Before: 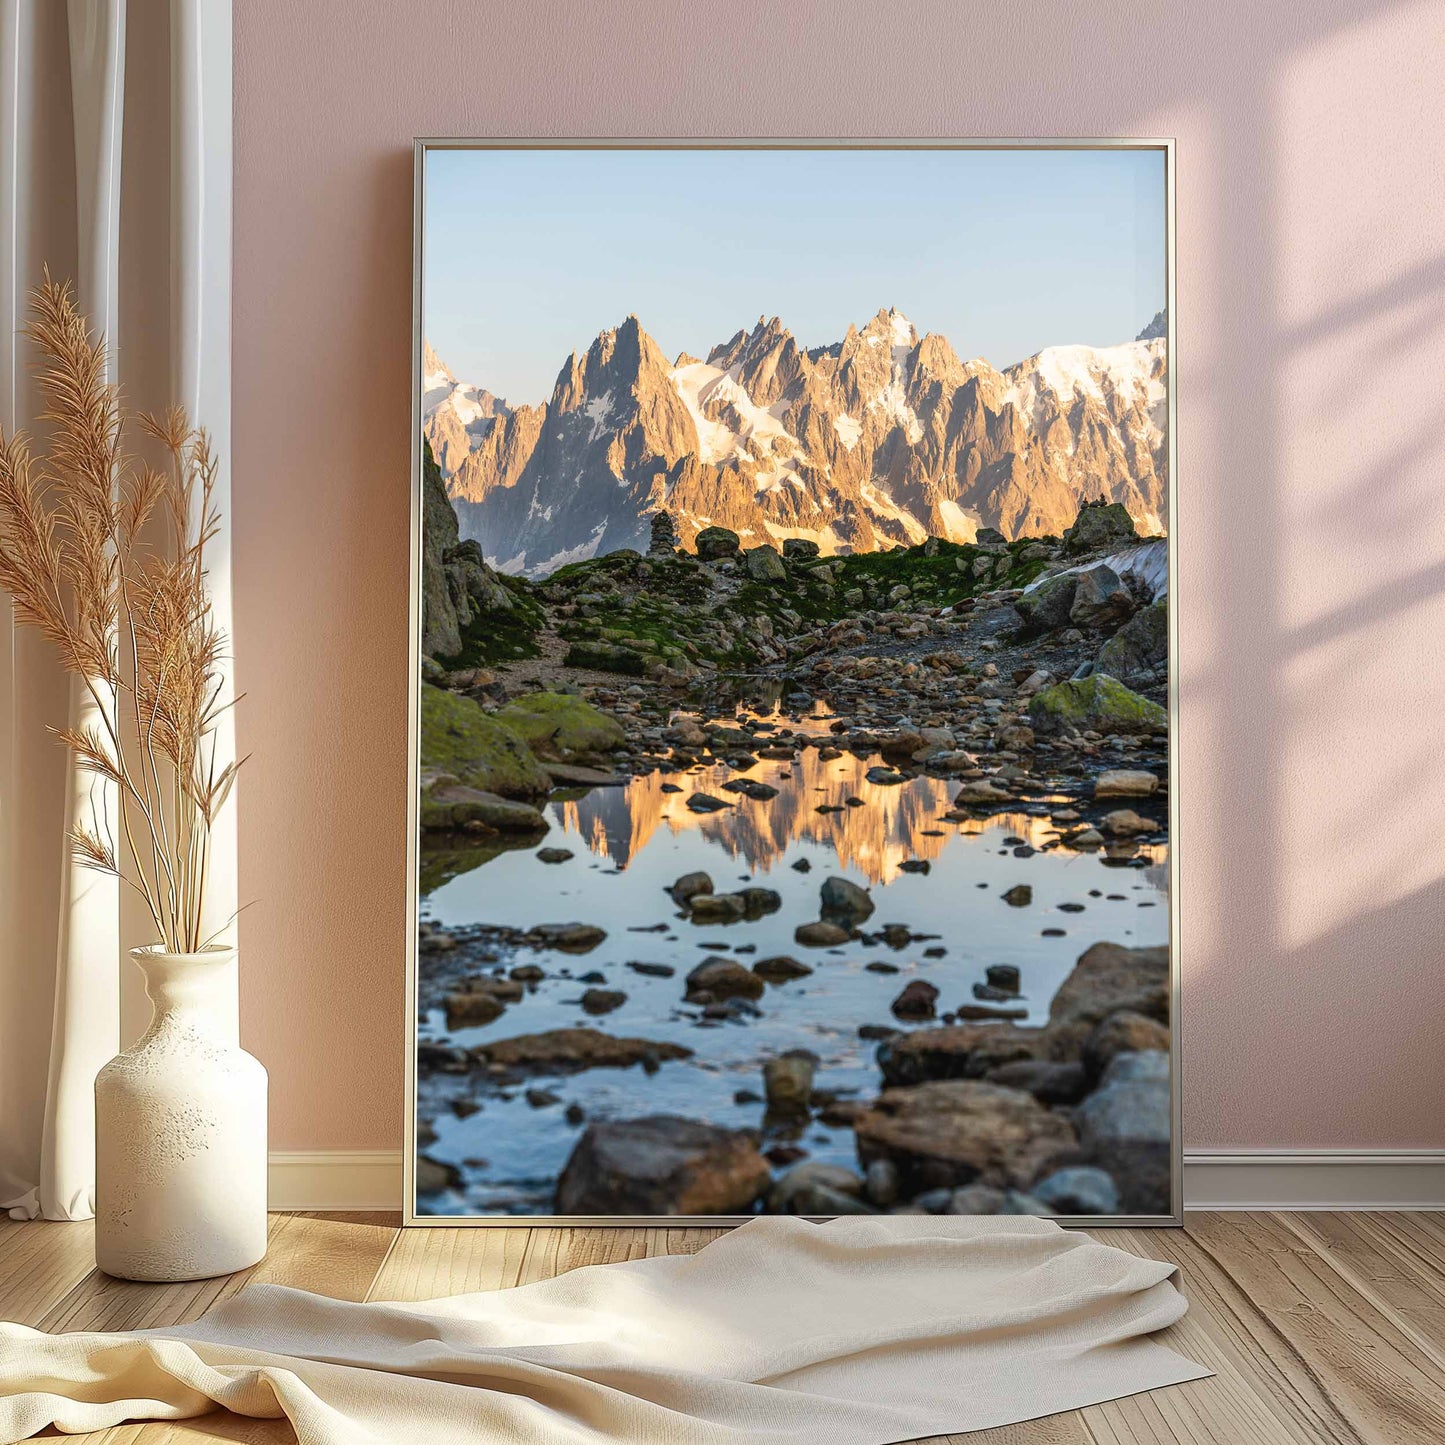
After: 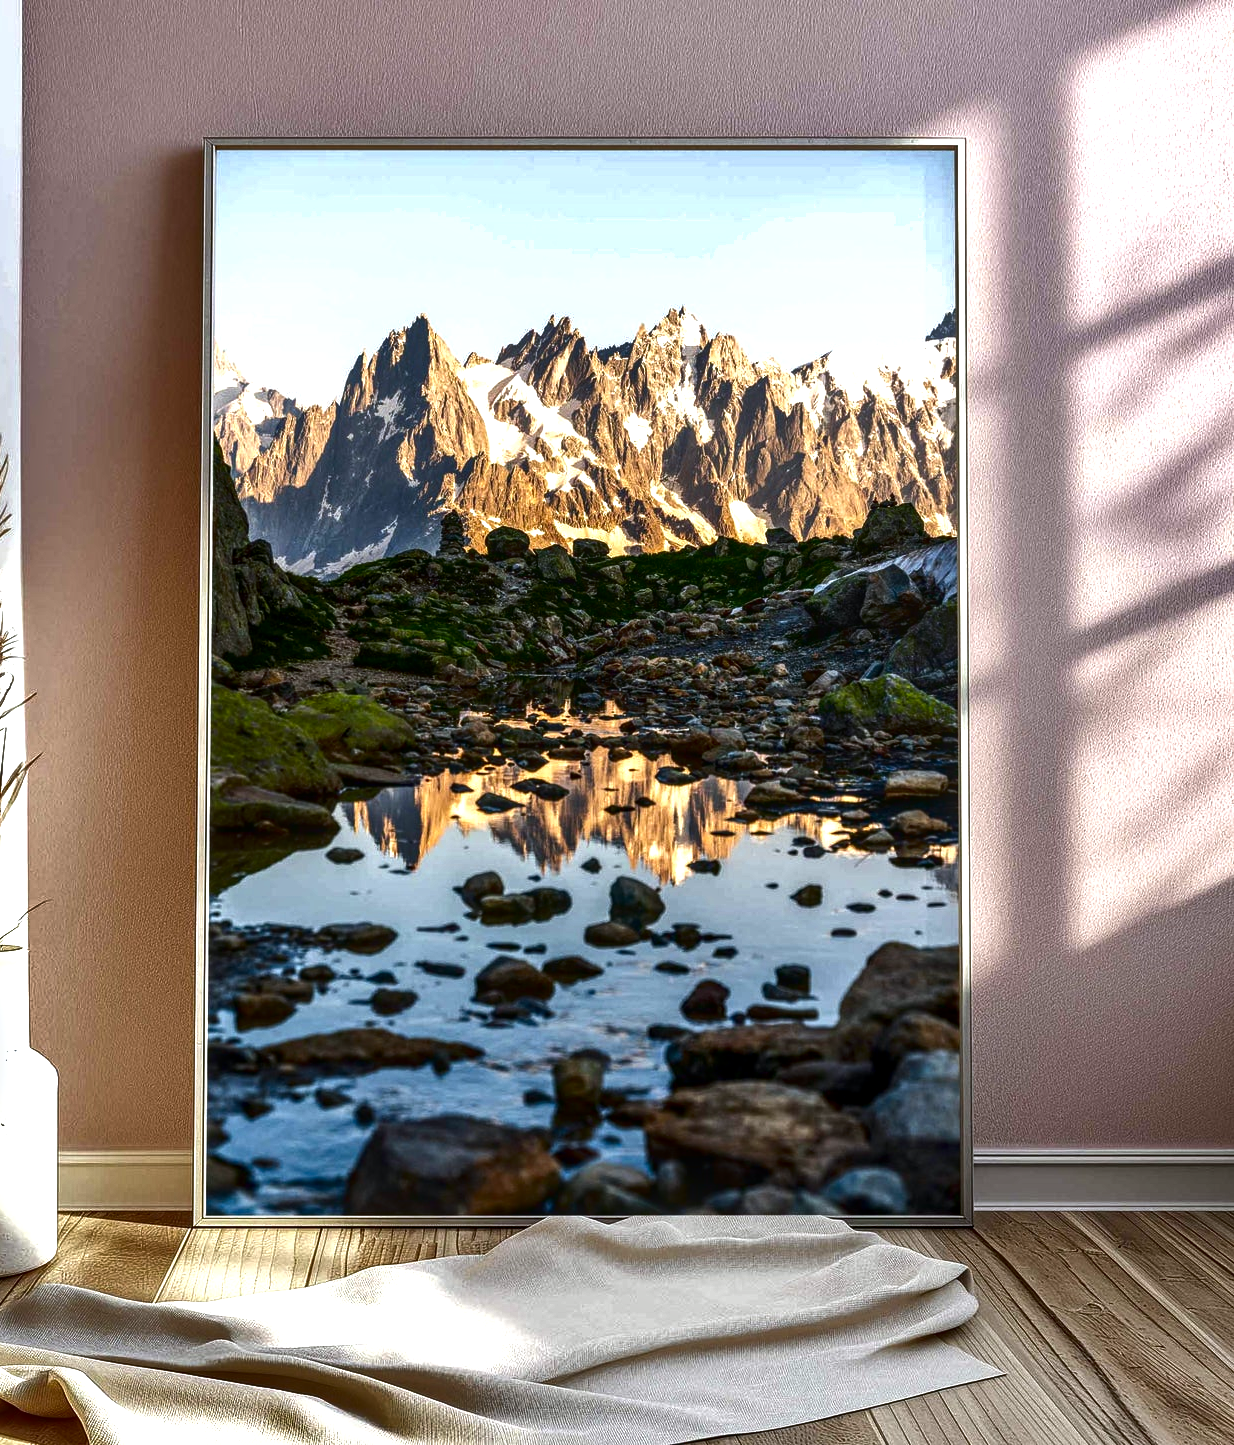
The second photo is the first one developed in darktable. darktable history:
local contrast: on, module defaults
shadows and highlights: soften with gaussian
crop and rotate: left 14.584%
levels: mode automatic, black 0.023%, white 99.97%, levels [0.062, 0.494, 0.925]
exposure: black level correction 0, exposure 0.6 EV, compensate highlight preservation false
contrast brightness saturation: brightness -0.52
white balance: red 0.976, blue 1.04
